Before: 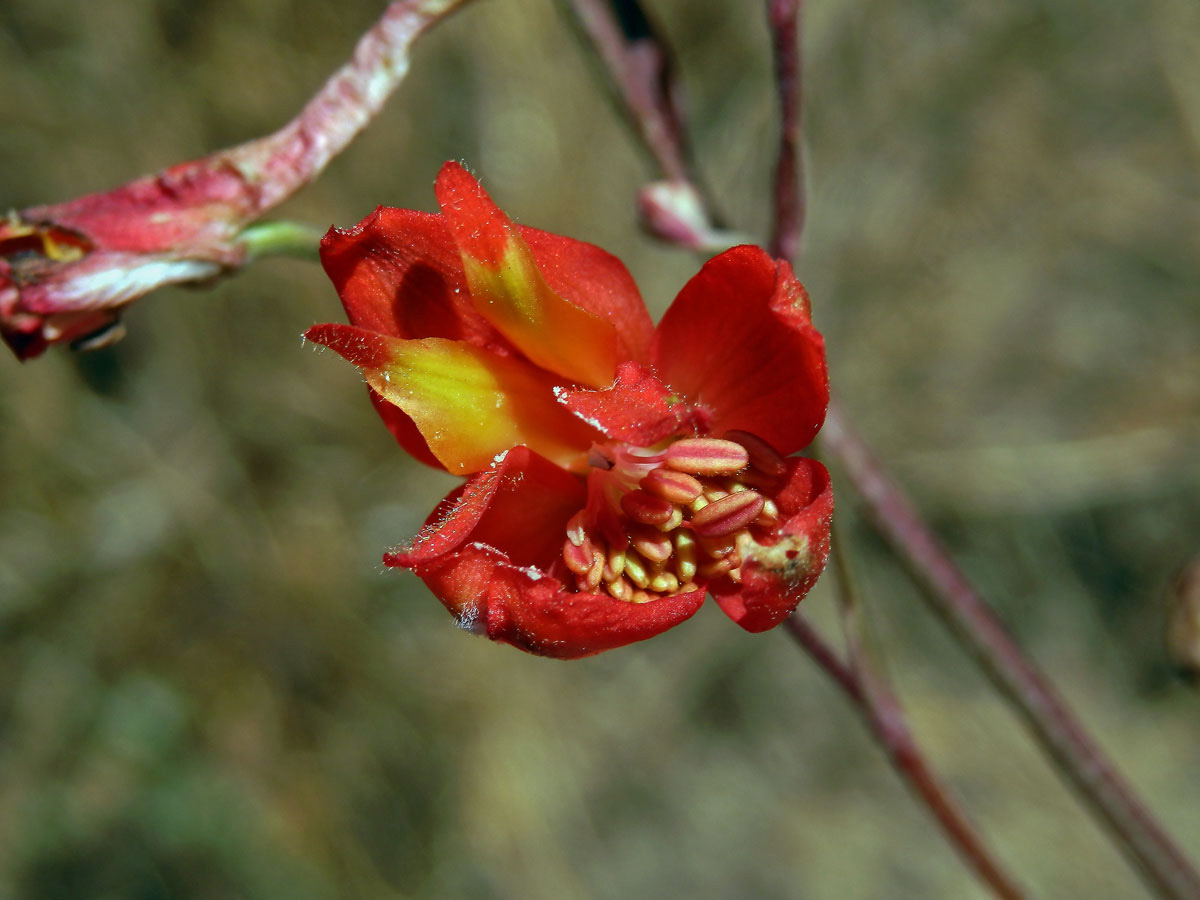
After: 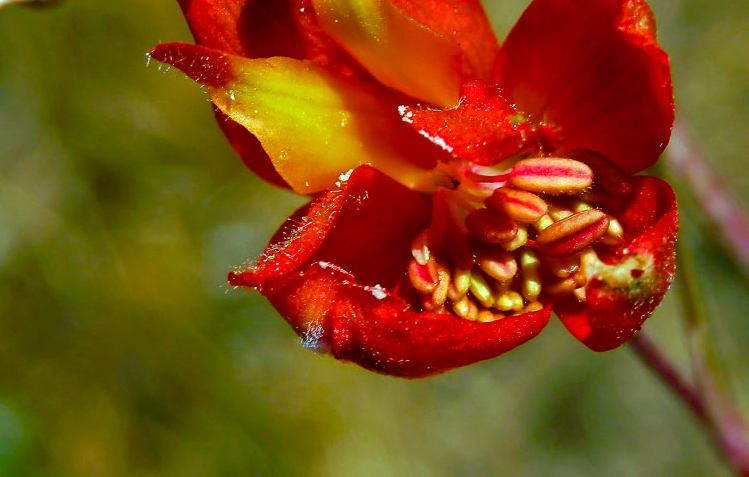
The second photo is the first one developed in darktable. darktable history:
color balance rgb: linear chroma grading › shadows 10.222%, linear chroma grading › highlights 9.819%, linear chroma grading › global chroma 14.692%, linear chroma grading › mid-tones 14.738%, perceptual saturation grading › global saturation 27.226%, perceptual saturation grading › highlights -27.876%, perceptual saturation grading › mid-tones 15.67%, perceptual saturation grading › shadows 33.511%
crop: left 12.951%, top 31.251%, right 24.594%, bottom 15.659%
exposure: exposure 0.208 EV, compensate highlight preservation false
